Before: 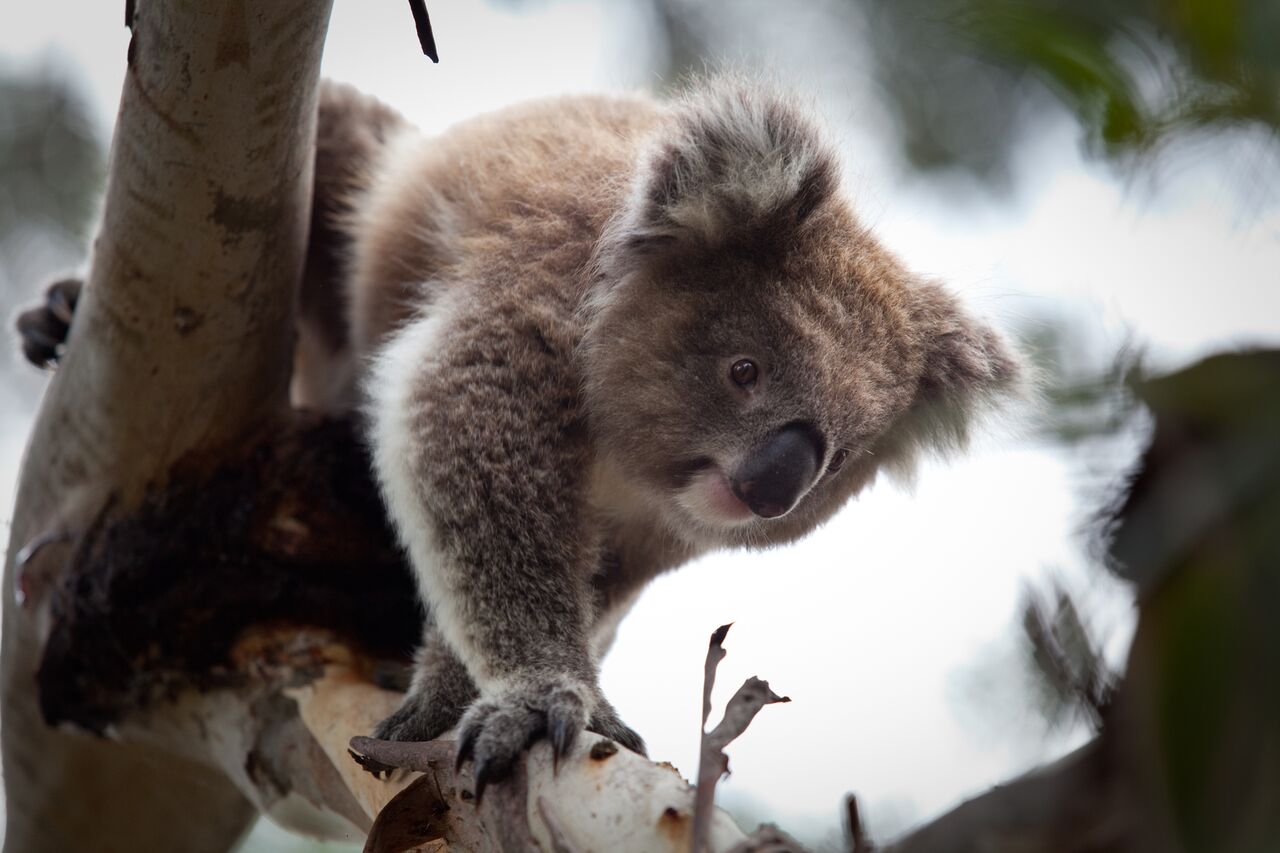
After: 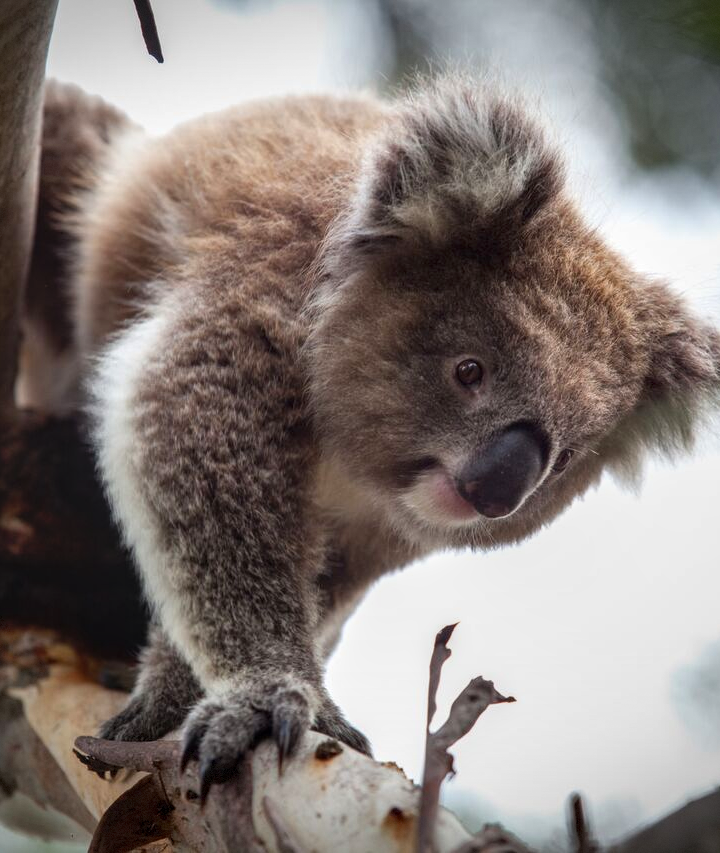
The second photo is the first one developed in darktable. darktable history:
crop: left 21.496%, right 22.254%
vignetting: fall-off start 100%, fall-off radius 71%, brightness -0.434, saturation -0.2, width/height ratio 1.178, dithering 8-bit output, unbound false
contrast brightness saturation: contrast -0.19, saturation 0.19
local contrast: detail 160%
